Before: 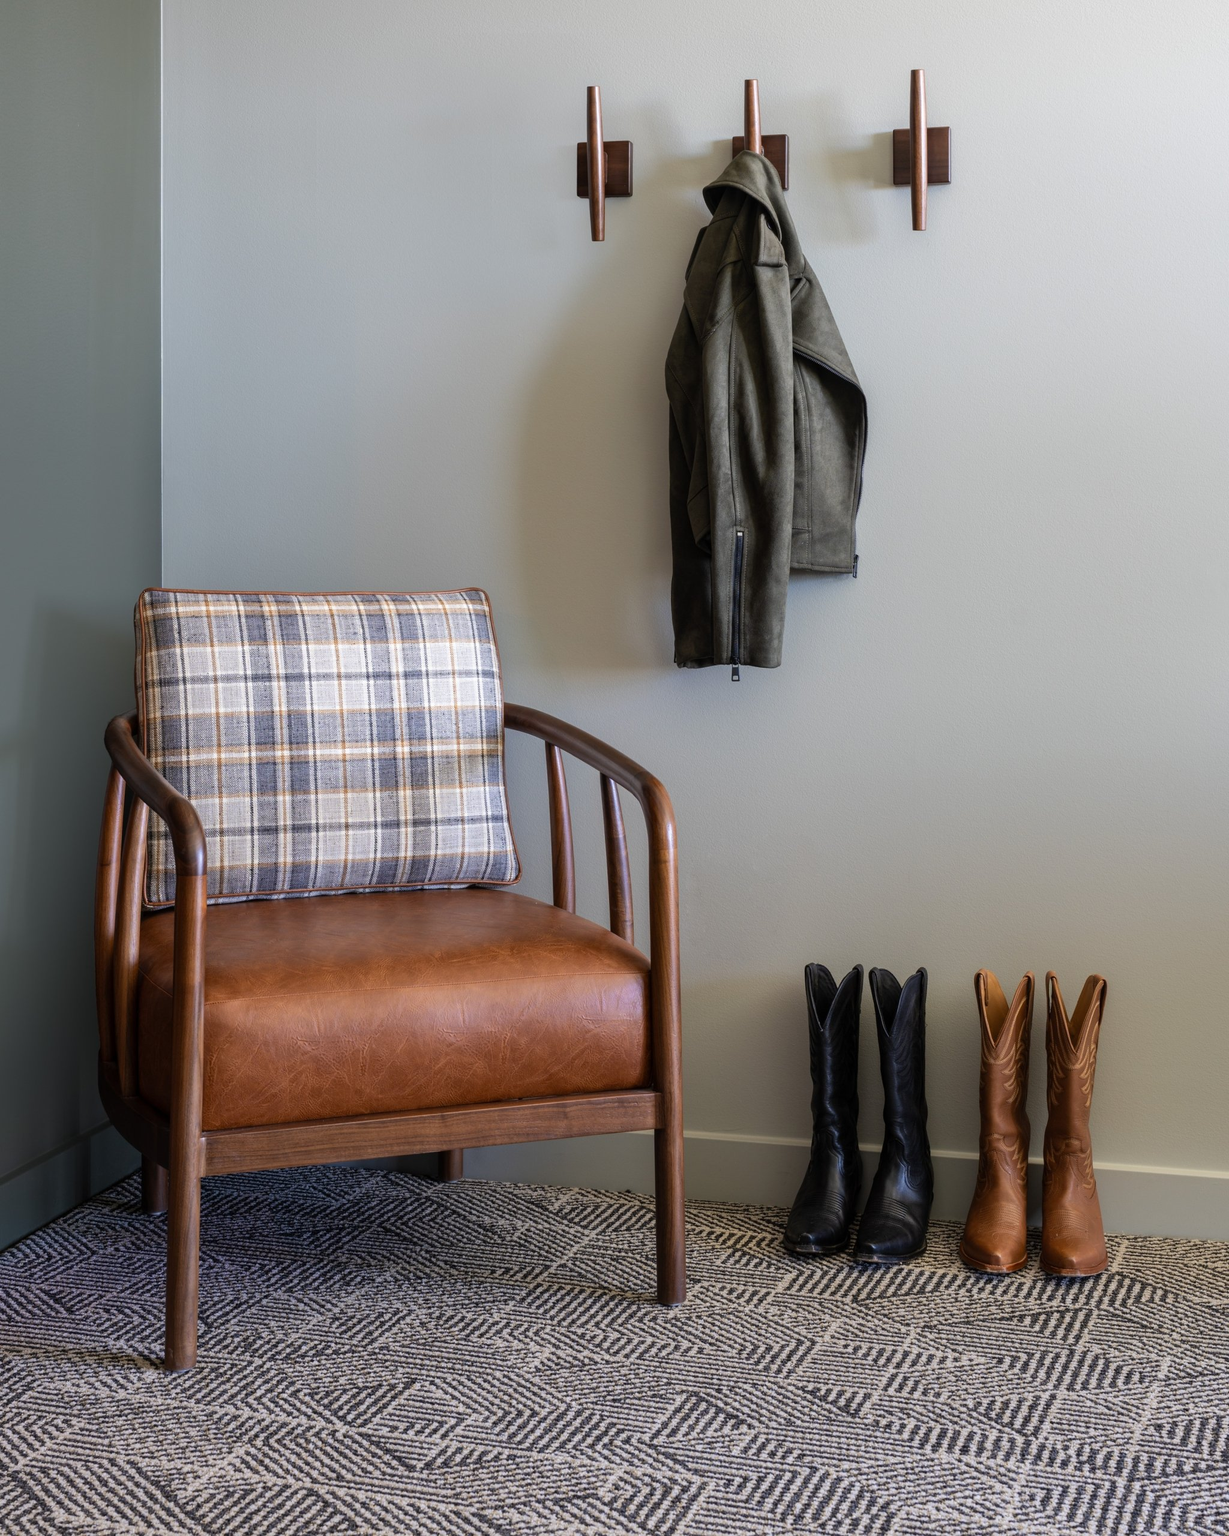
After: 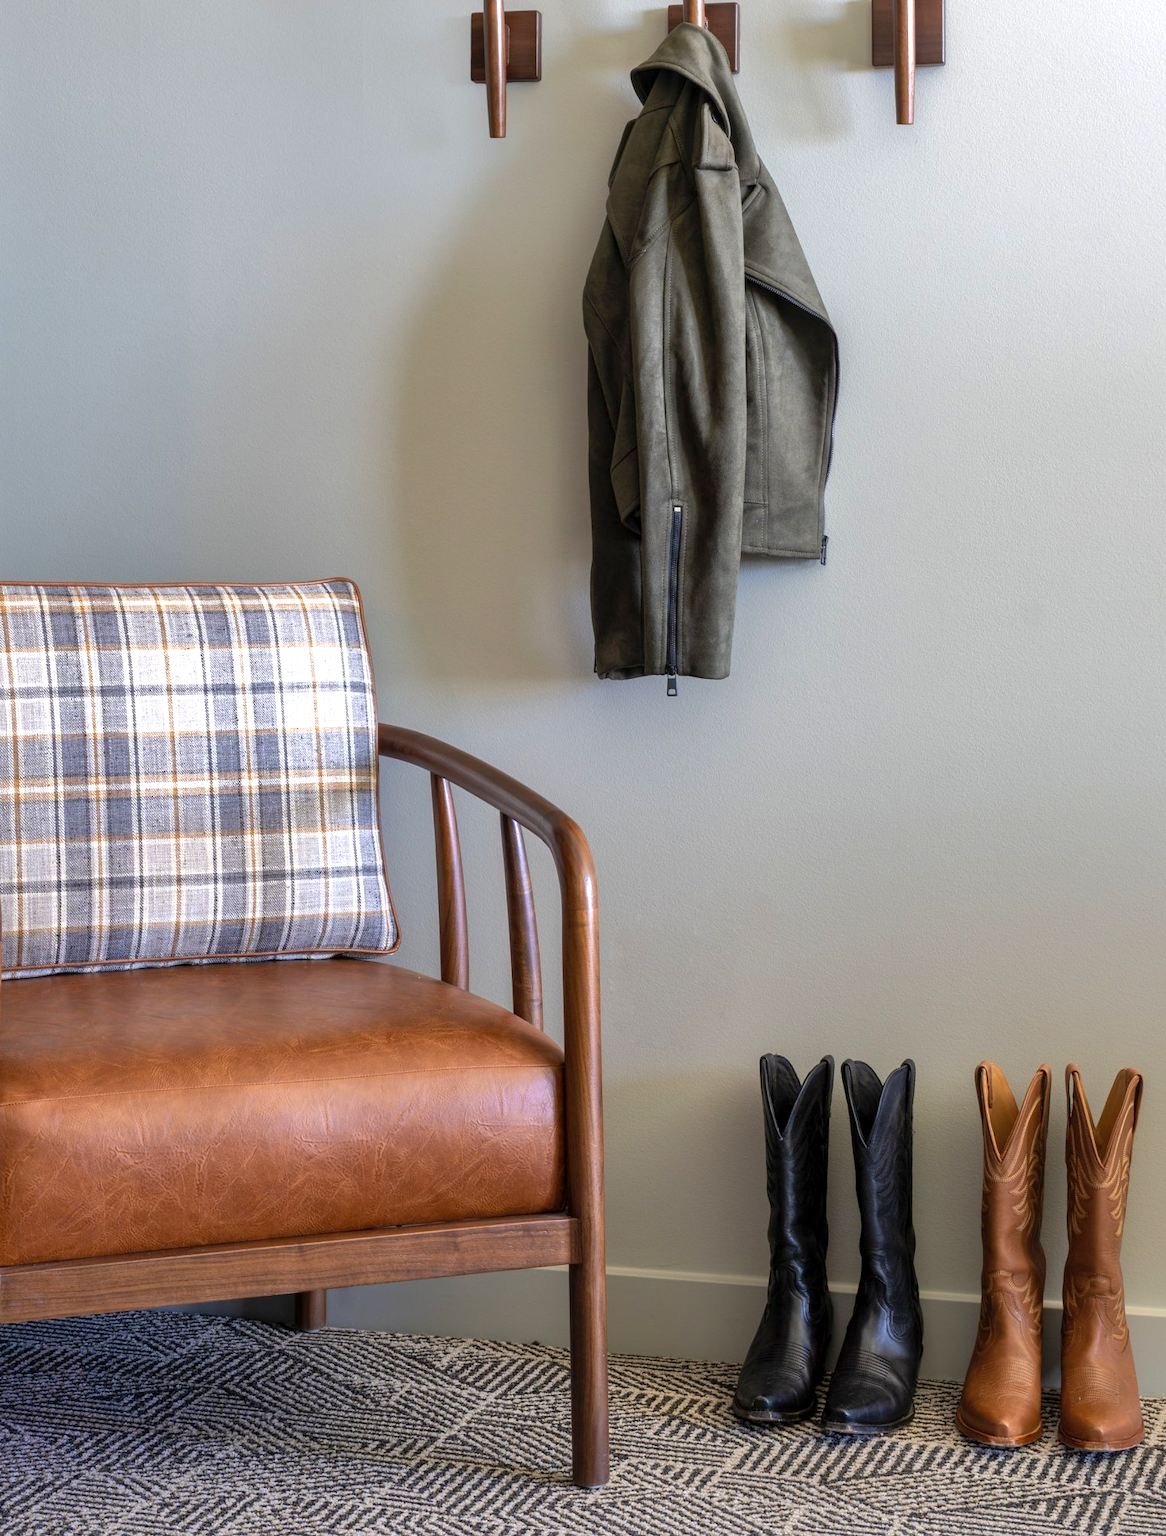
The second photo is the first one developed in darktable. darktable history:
crop: left 16.768%, top 8.653%, right 8.362%, bottom 12.485%
exposure: black level correction 0.001, exposure 0.5 EV, compensate exposure bias true, compensate highlight preservation false
shadows and highlights: on, module defaults
